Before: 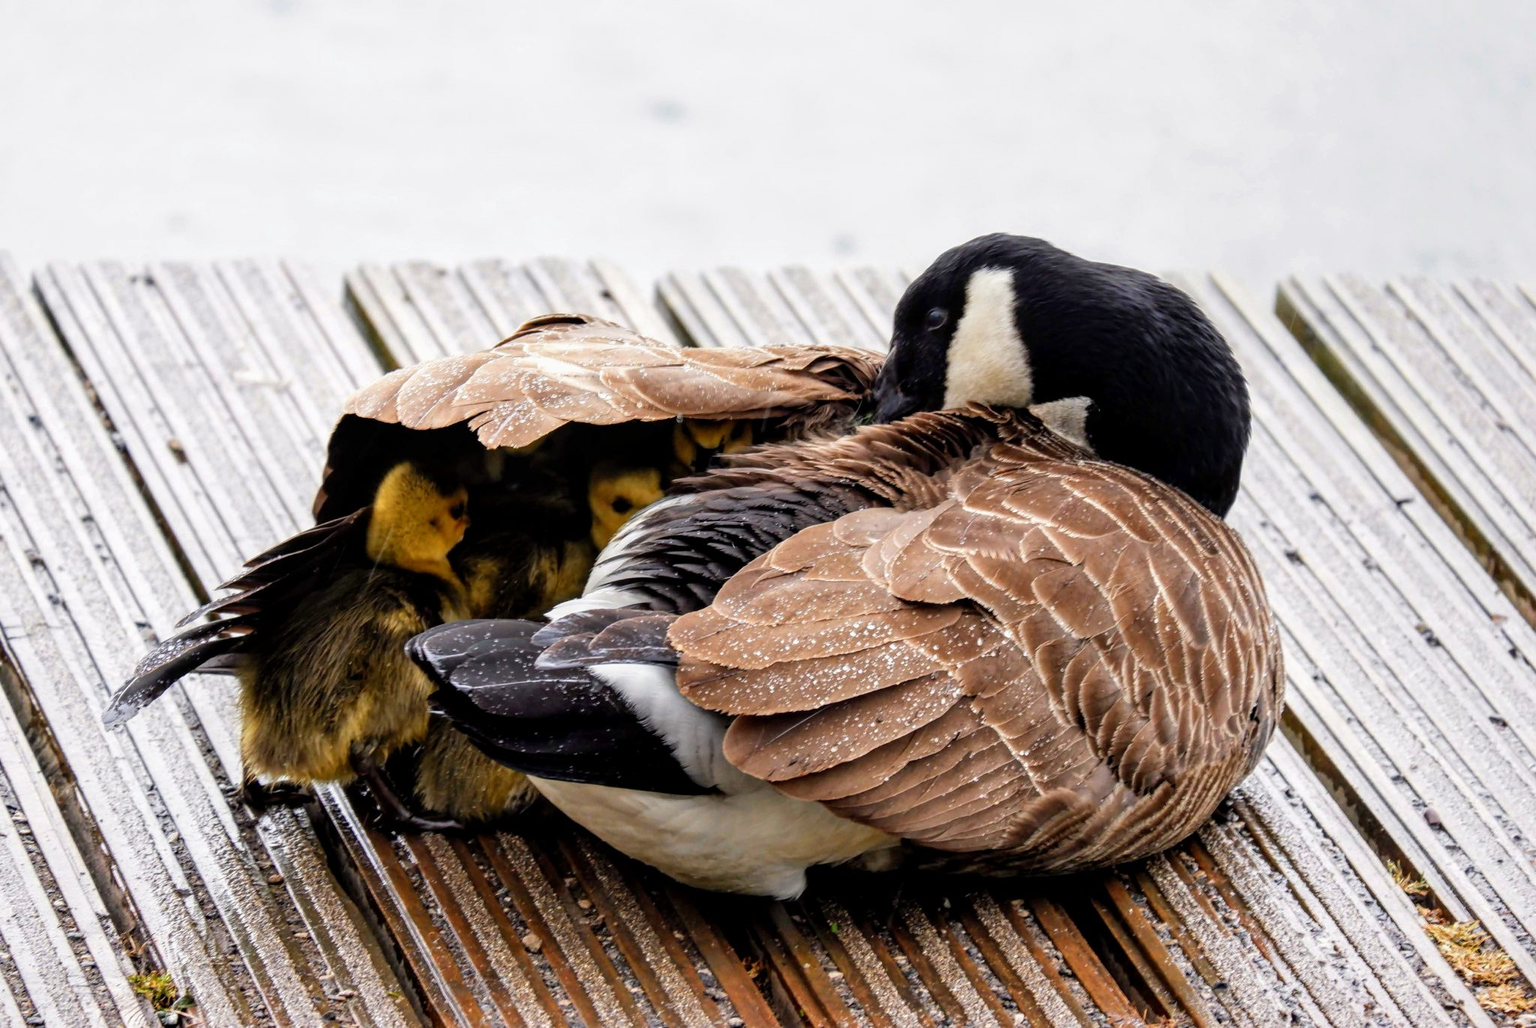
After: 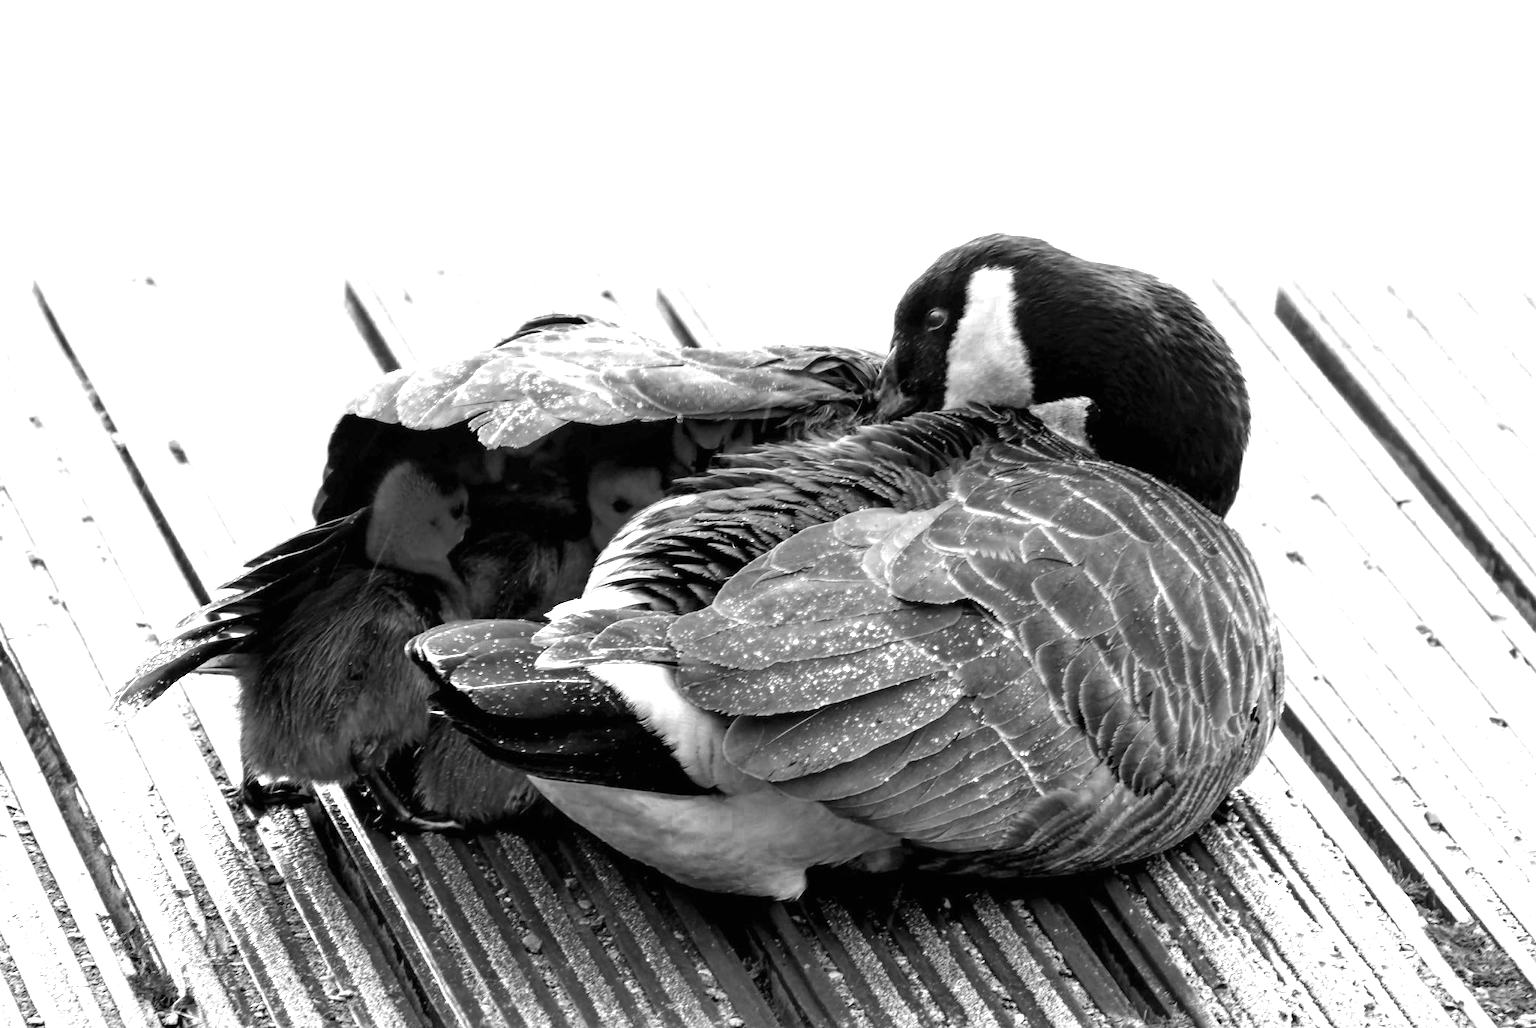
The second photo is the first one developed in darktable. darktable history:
exposure: black level correction 0, exposure 1.2 EV, compensate highlight preservation false
color zones: curves: ch0 [(0.287, 0.048) (0.493, 0.484) (0.737, 0.816)]; ch1 [(0, 0) (0.143, 0) (0.286, 0) (0.429, 0) (0.571, 0) (0.714, 0) (0.857, 0)]
